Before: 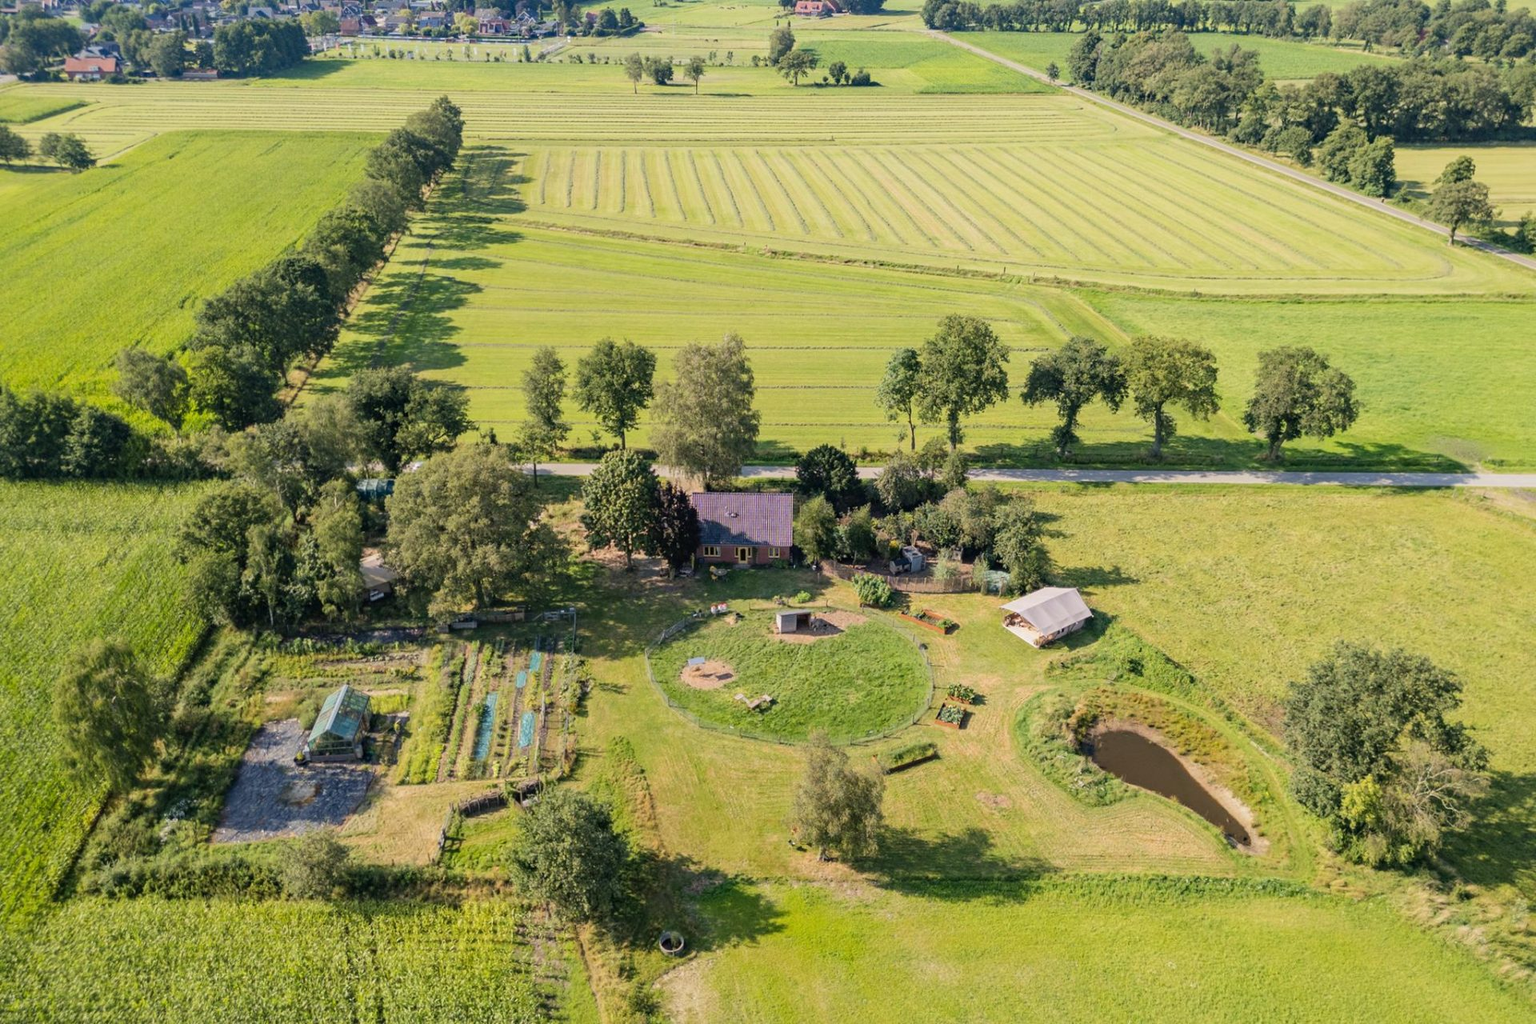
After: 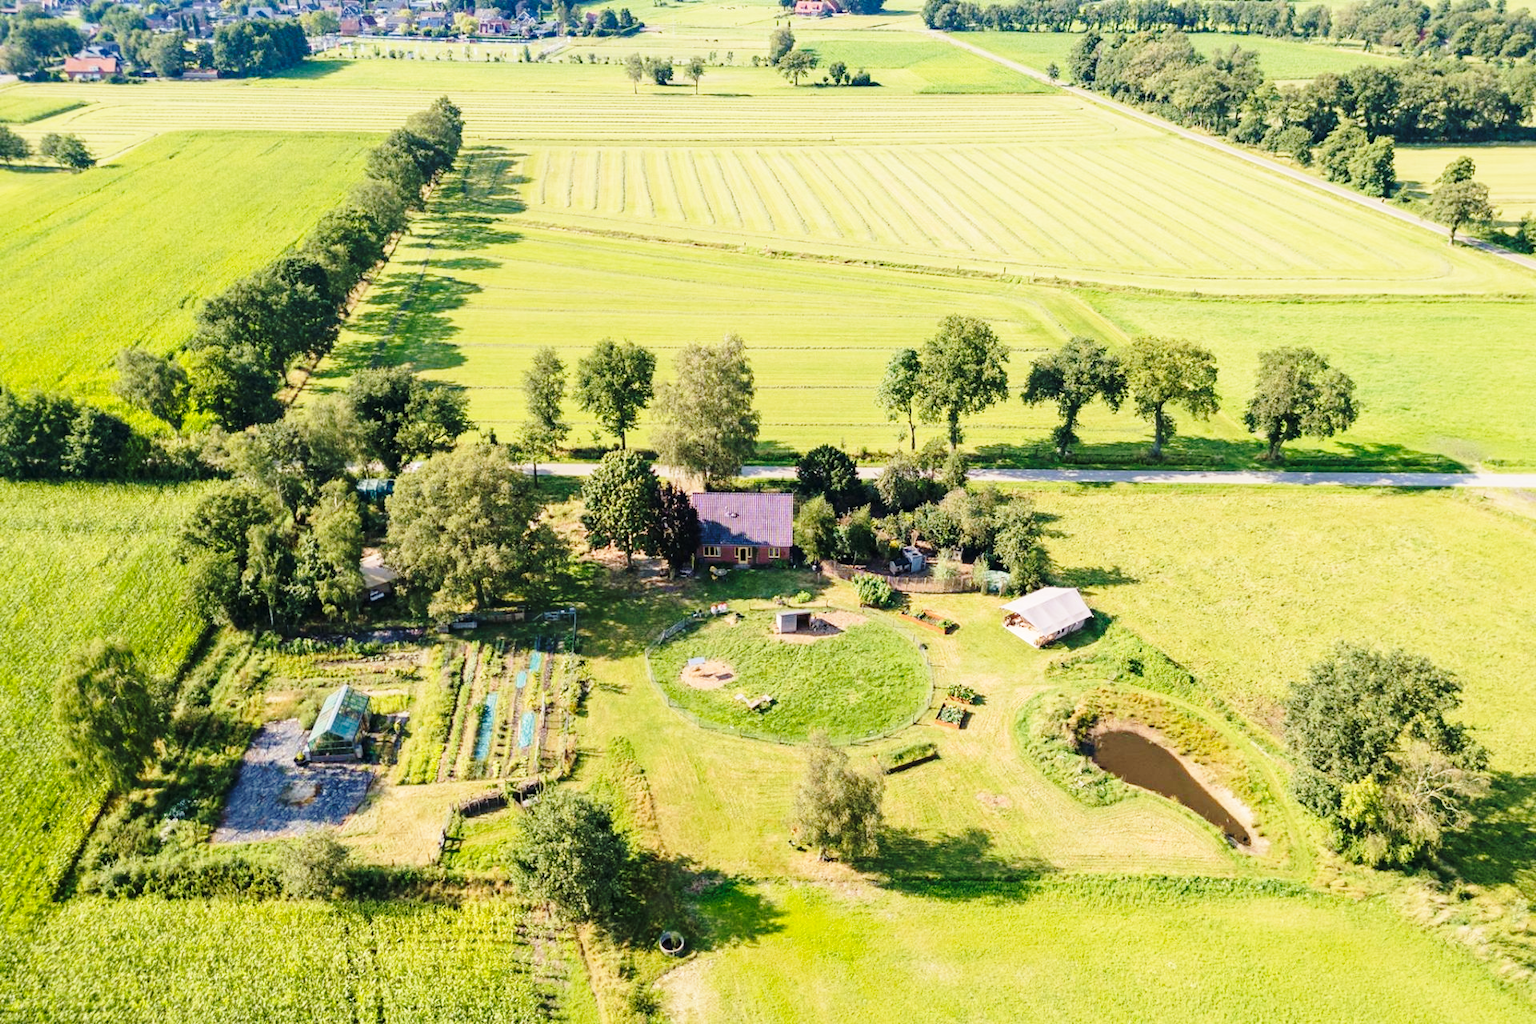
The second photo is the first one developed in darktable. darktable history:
velvia: strength 15%
base curve: curves: ch0 [(0, 0) (0.036, 0.037) (0.121, 0.228) (0.46, 0.76) (0.859, 0.983) (1, 1)], preserve colors none
